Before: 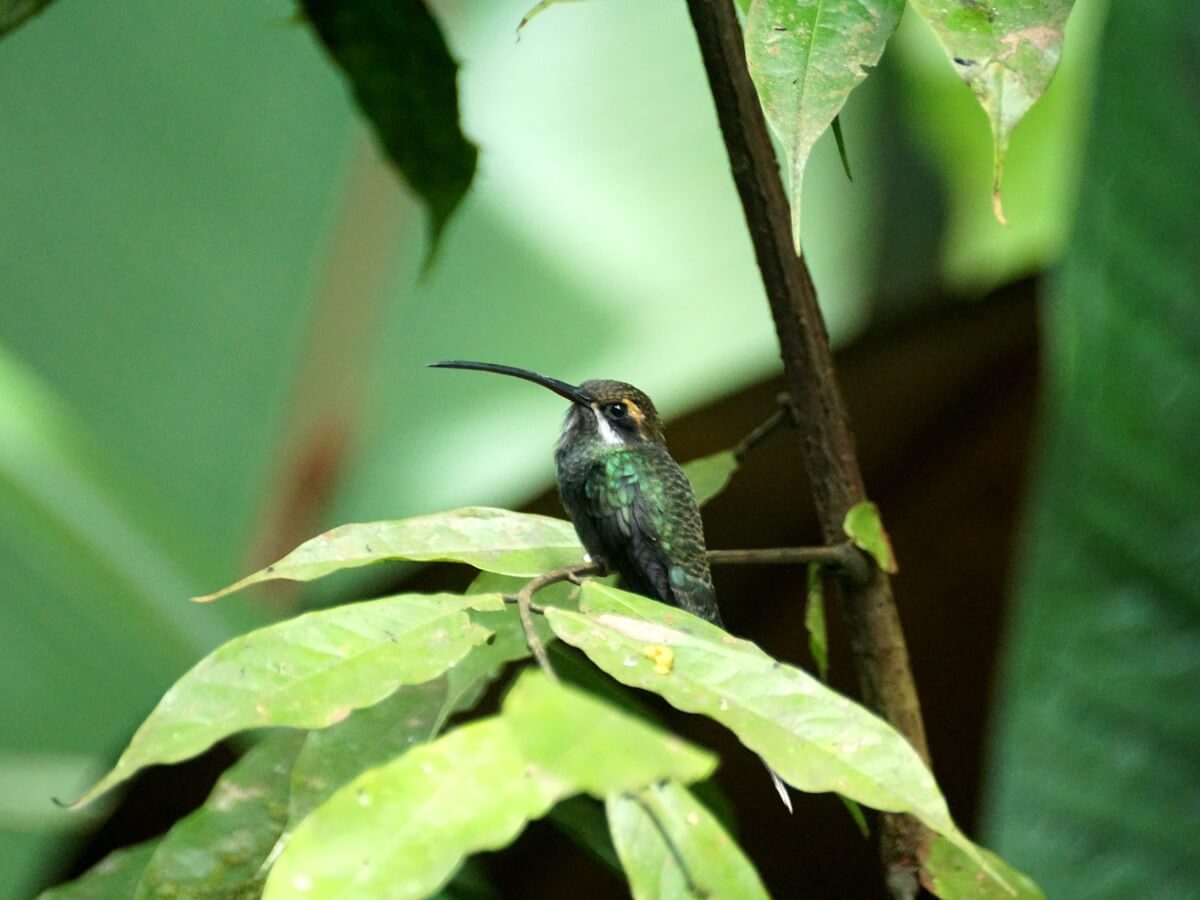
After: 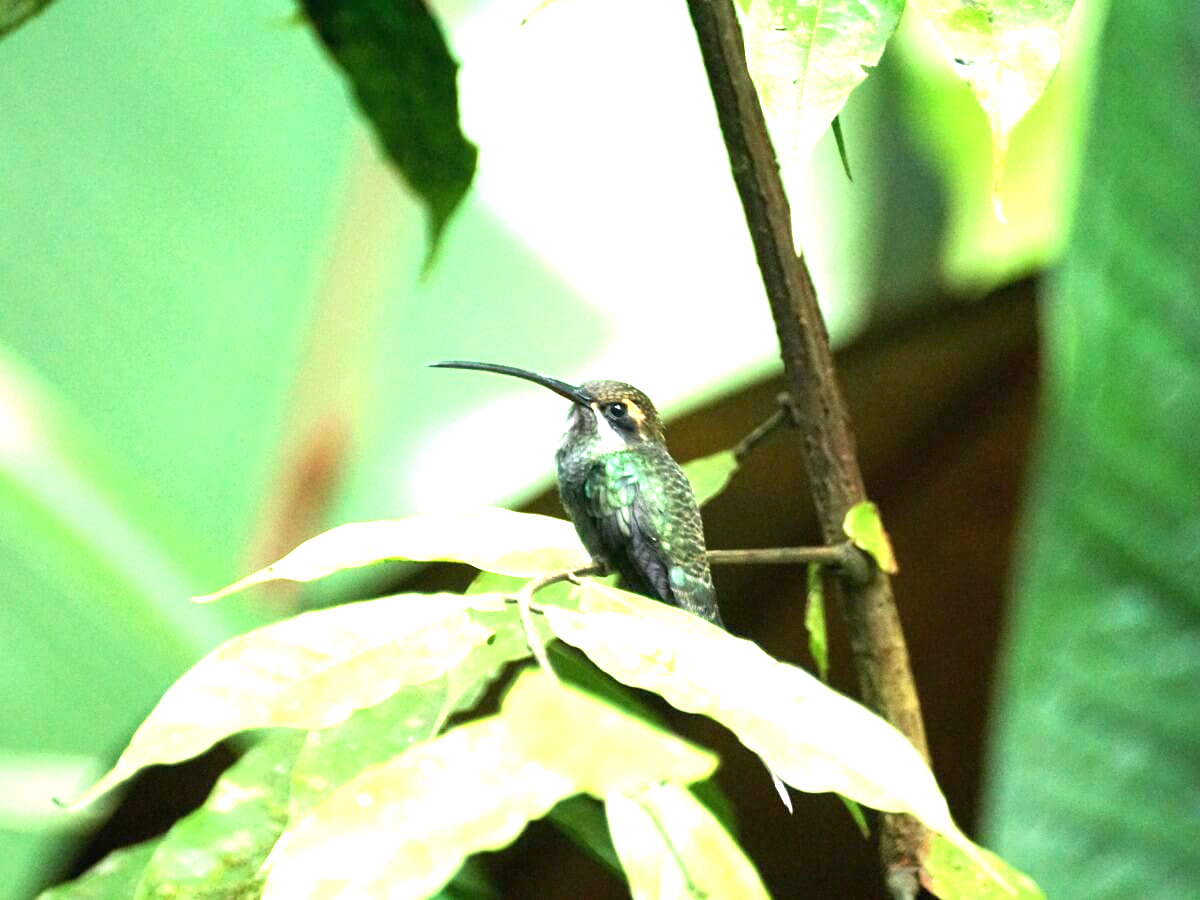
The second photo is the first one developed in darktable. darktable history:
exposure: black level correction 0, exposure 1.755 EV, compensate highlight preservation false
